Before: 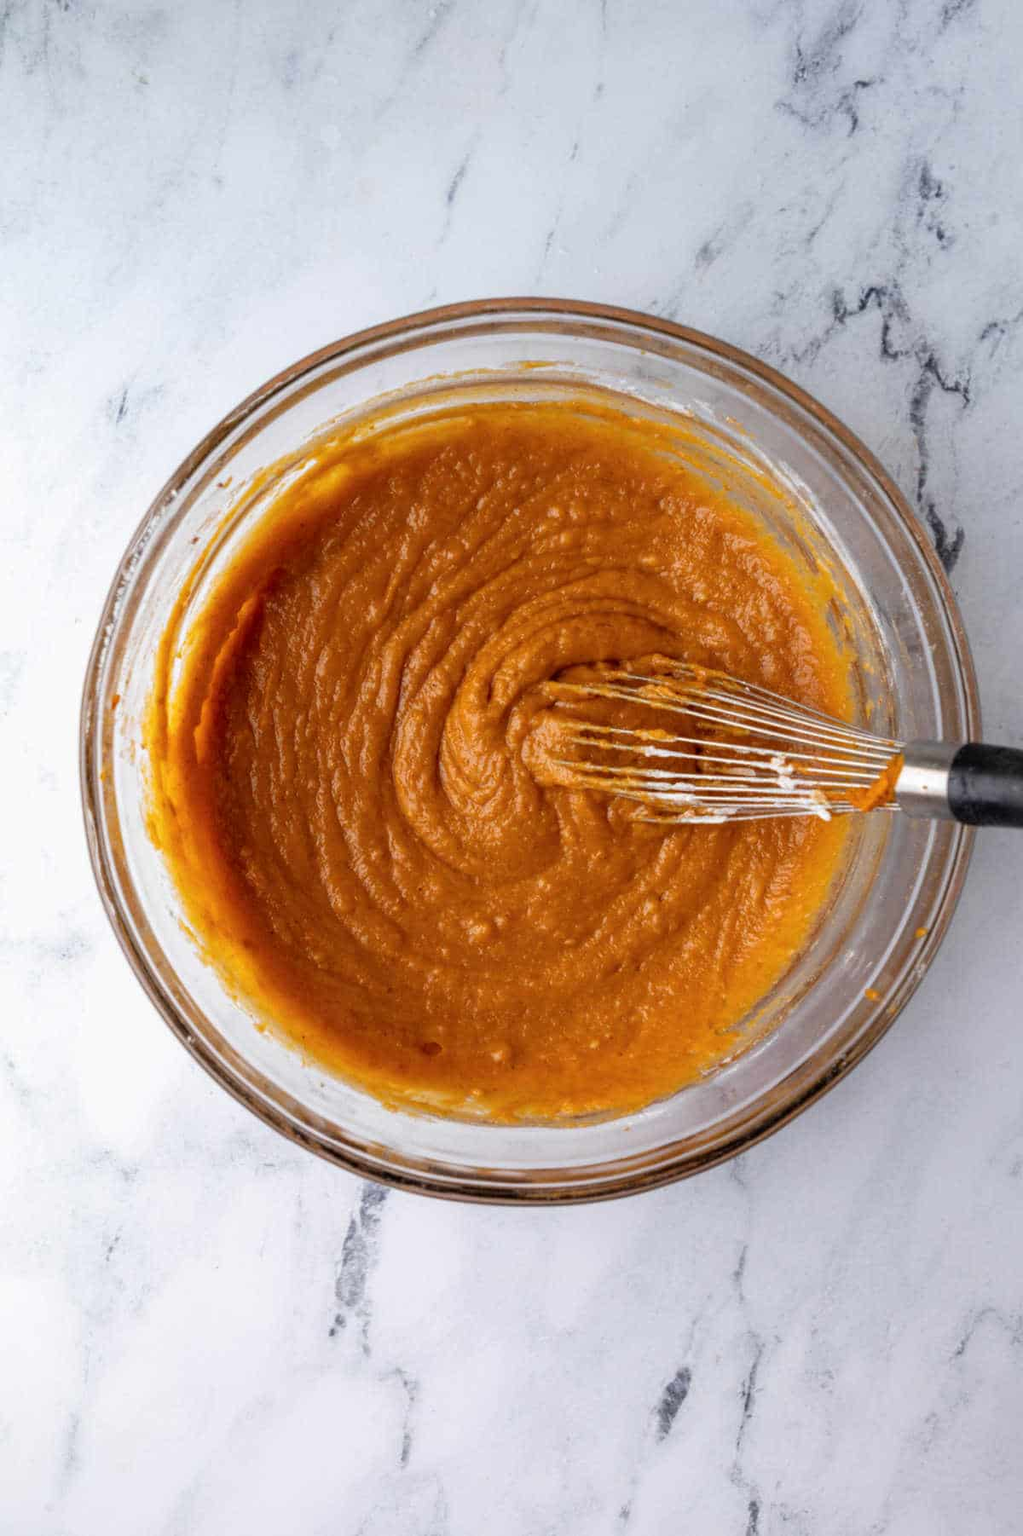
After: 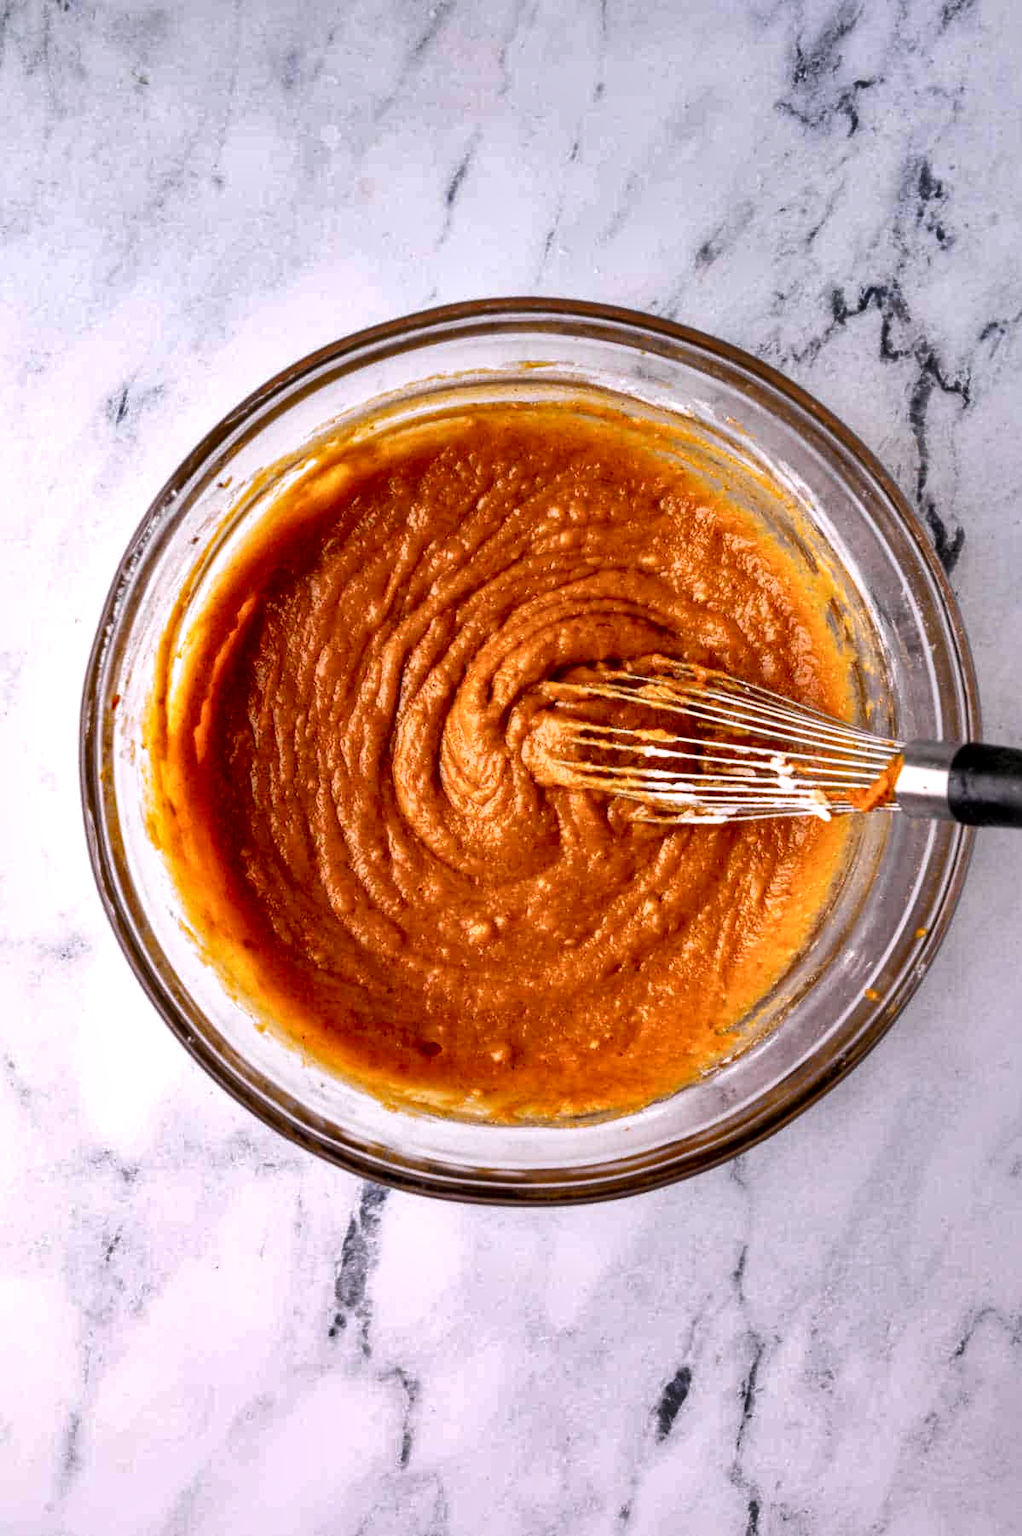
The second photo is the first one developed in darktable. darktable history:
tone curve: curves: ch0 [(0, 0) (0.037, 0.025) (0.131, 0.093) (0.275, 0.256) (0.497, 0.51) (0.617, 0.643) (0.704, 0.732) (0.813, 0.832) (0.911, 0.925) (0.997, 0.995)]; ch1 [(0, 0) (0.301, 0.3) (0.444, 0.45) (0.493, 0.495) (0.507, 0.503) (0.534, 0.533) (0.582, 0.58) (0.658, 0.693) (0.746, 0.77) (1, 1)]; ch2 [(0, 0) (0.246, 0.233) (0.36, 0.352) (0.415, 0.418) (0.476, 0.492) (0.502, 0.504) (0.525, 0.518) (0.539, 0.544) (0.586, 0.602) (0.634, 0.651) (0.706, 0.727) (0.853, 0.852) (1, 0.951)], color space Lab, independent channels, preserve colors none
white balance: red 1.05, blue 1.072
shadows and highlights: shadows 53, soften with gaussian
local contrast: mode bilateral grid, contrast 70, coarseness 75, detail 180%, midtone range 0.2
